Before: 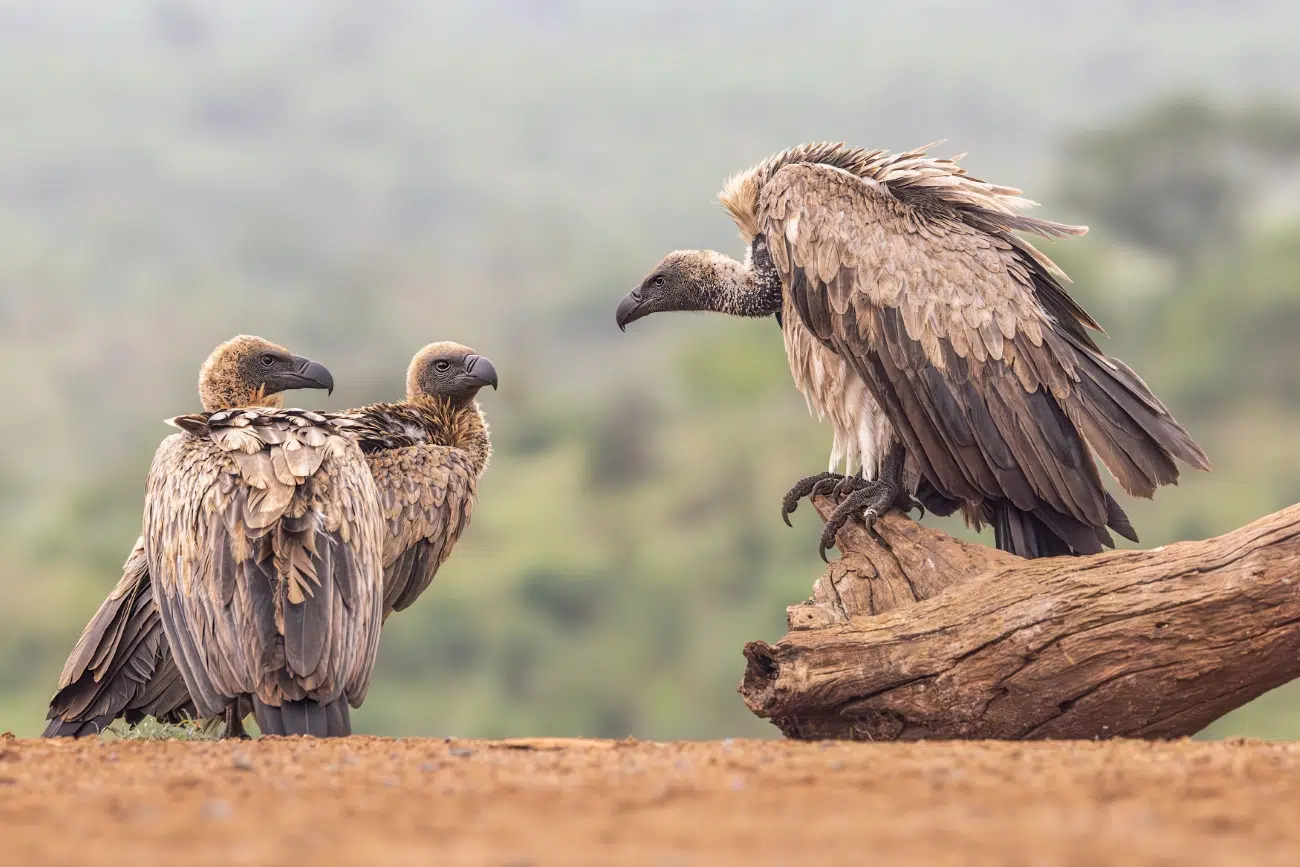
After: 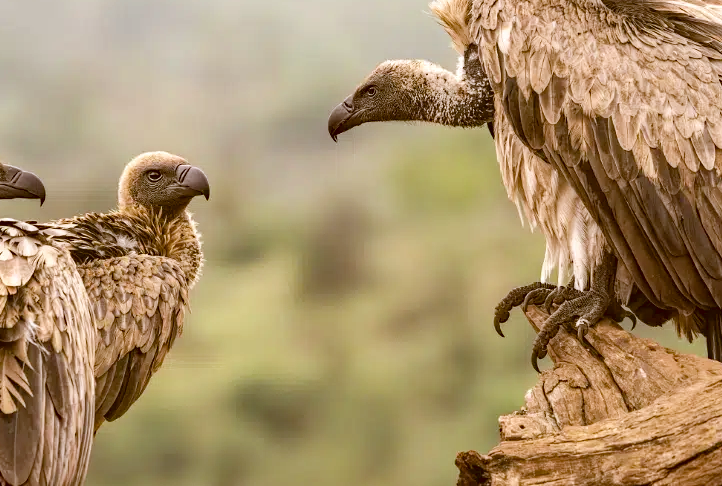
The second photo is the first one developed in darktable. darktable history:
color correction: highlights a* -0.391, highlights b* 0.164, shadows a* 4.97, shadows b* 20.35
crop and rotate: left 22.208%, top 21.96%, right 22.213%, bottom 21.881%
tone equalizer: on, module defaults
haze removal: strength 0.301, distance 0.245, adaptive false
velvia: strength 31.44%, mid-tones bias 0.201
contrast brightness saturation: contrast 0.101, saturation -0.377
